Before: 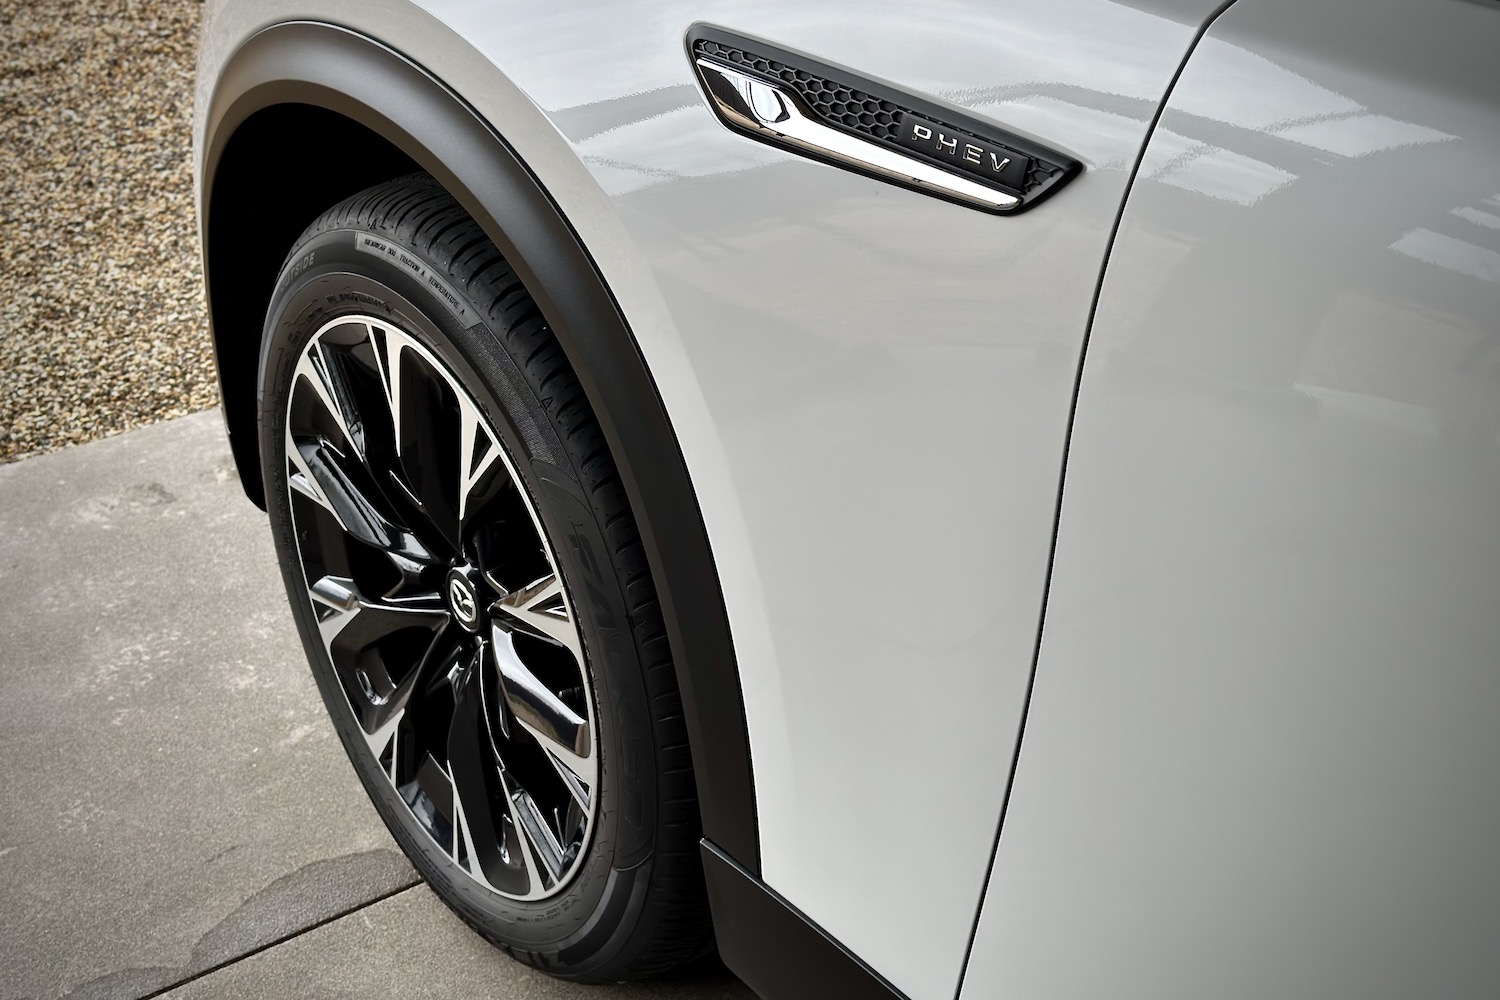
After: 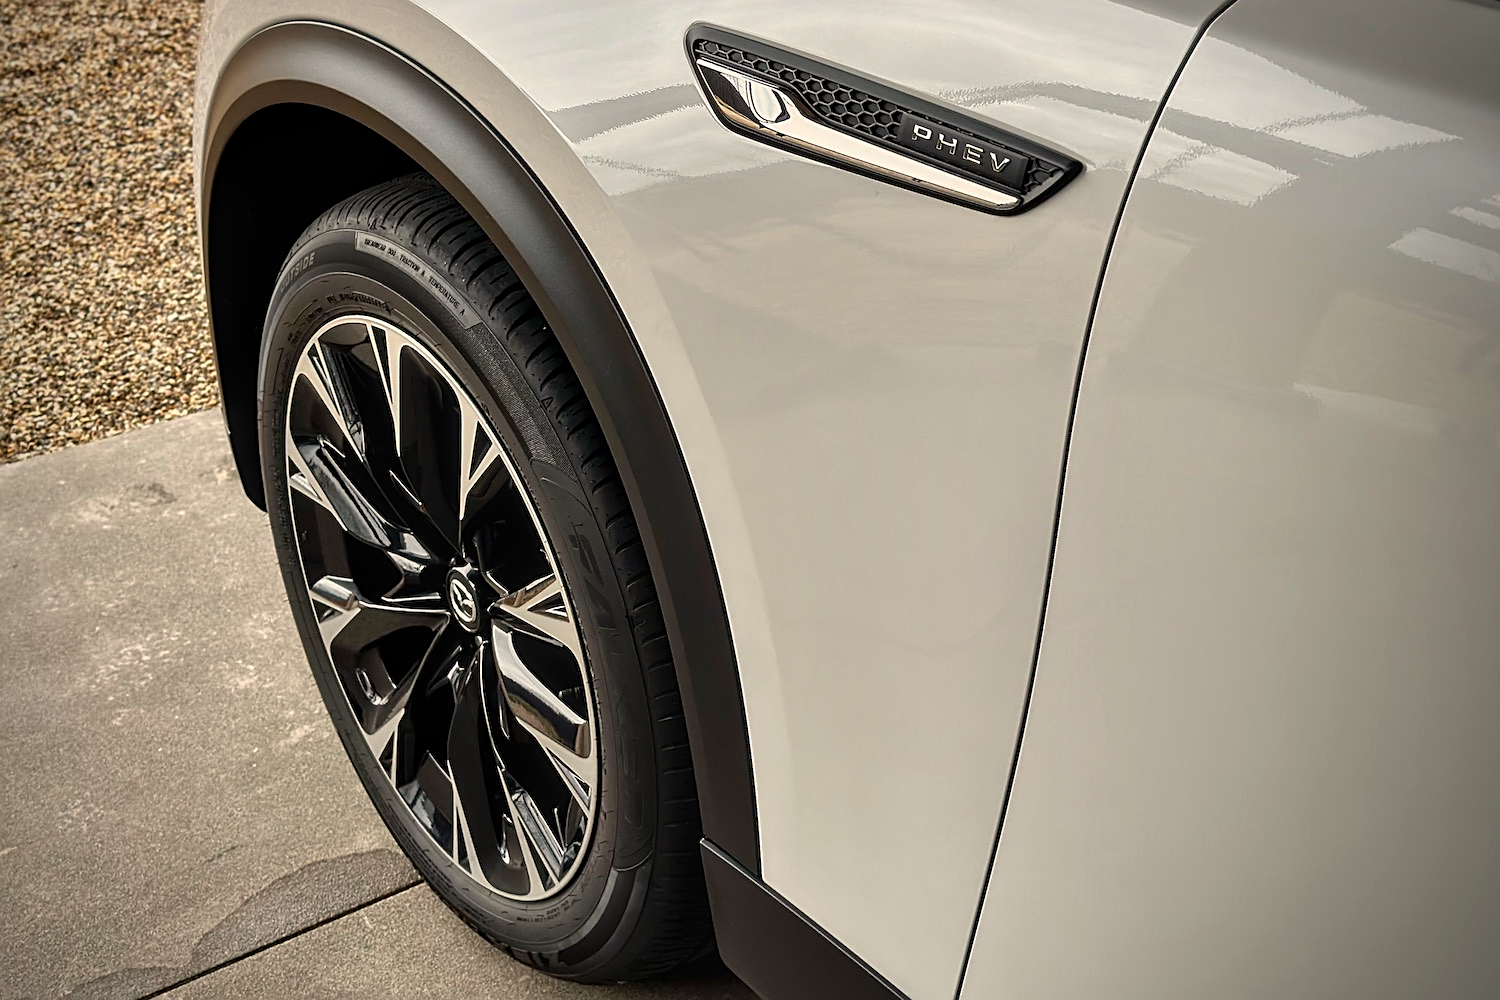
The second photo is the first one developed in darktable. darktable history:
white balance: red 1.045, blue 0.932
local contrast: on, module defaults
sharpen: on, module defaults
